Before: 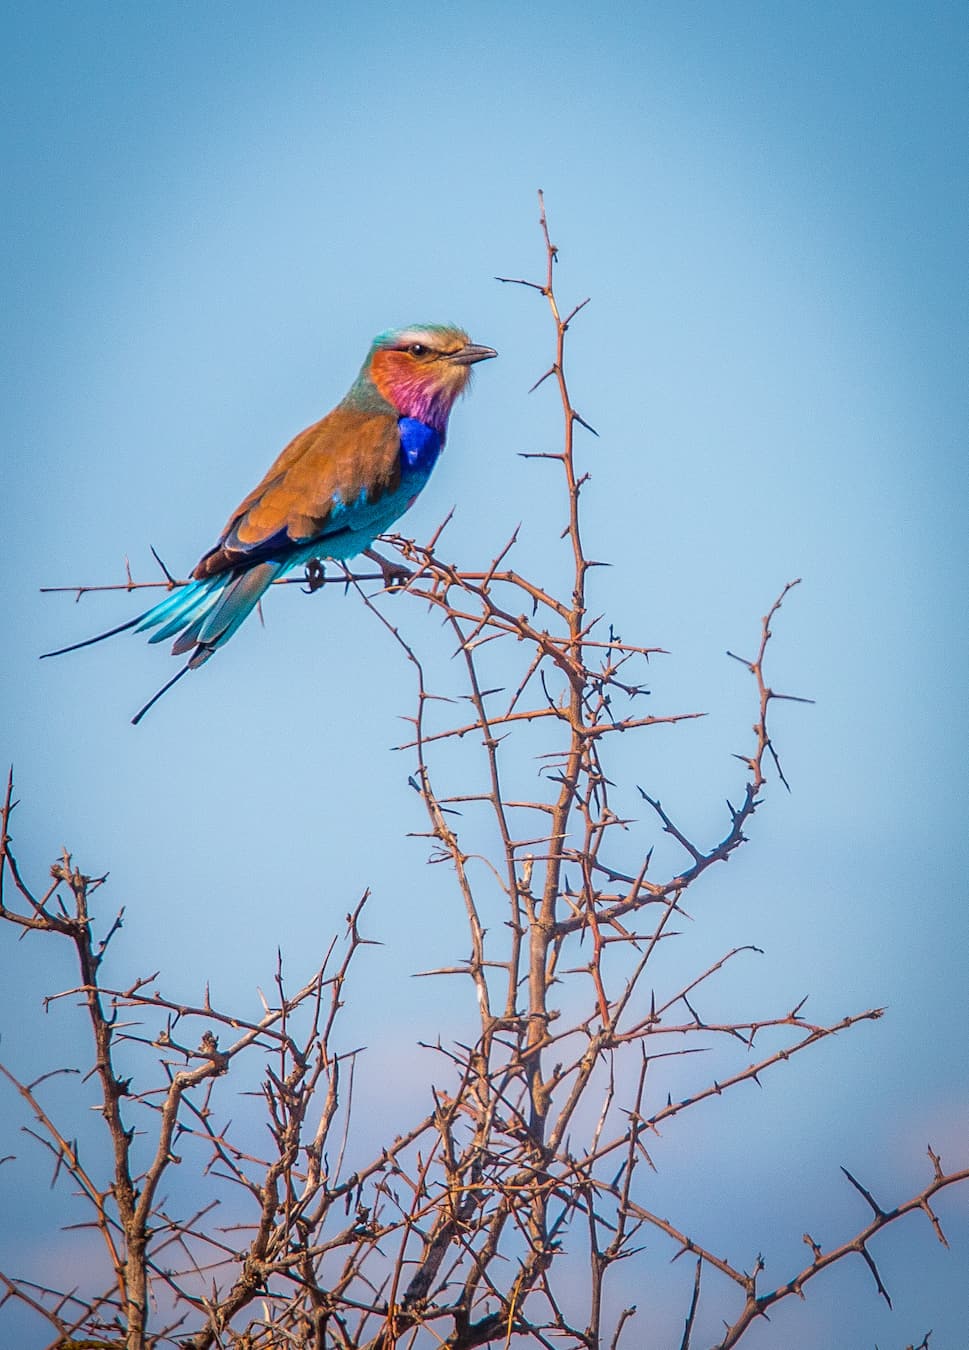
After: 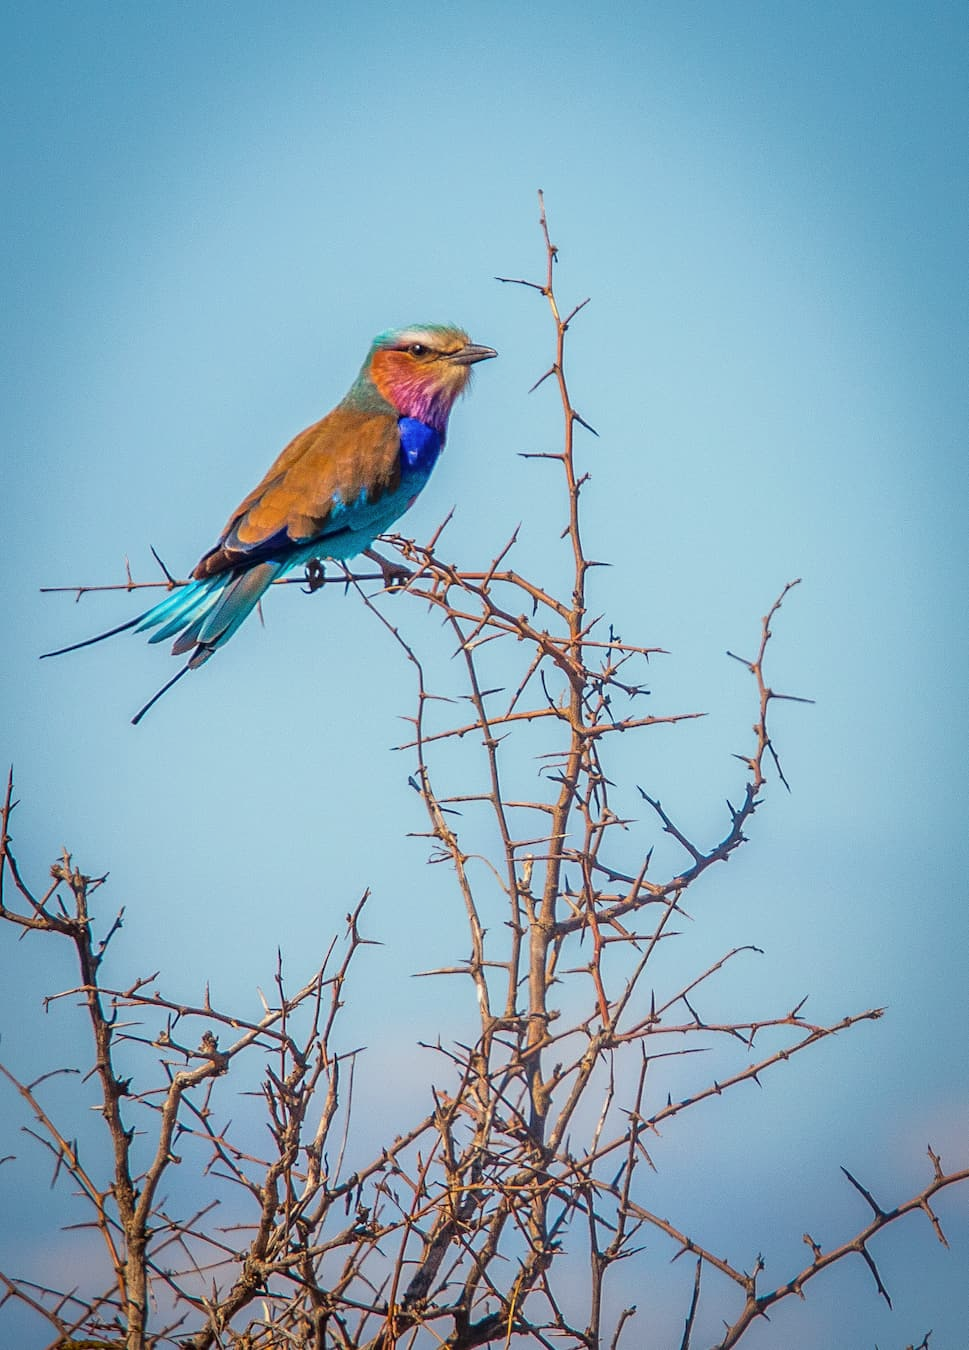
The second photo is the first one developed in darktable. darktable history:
color correction: highlights a* -4.65, highlights b* 5.03, saturation 0.962
